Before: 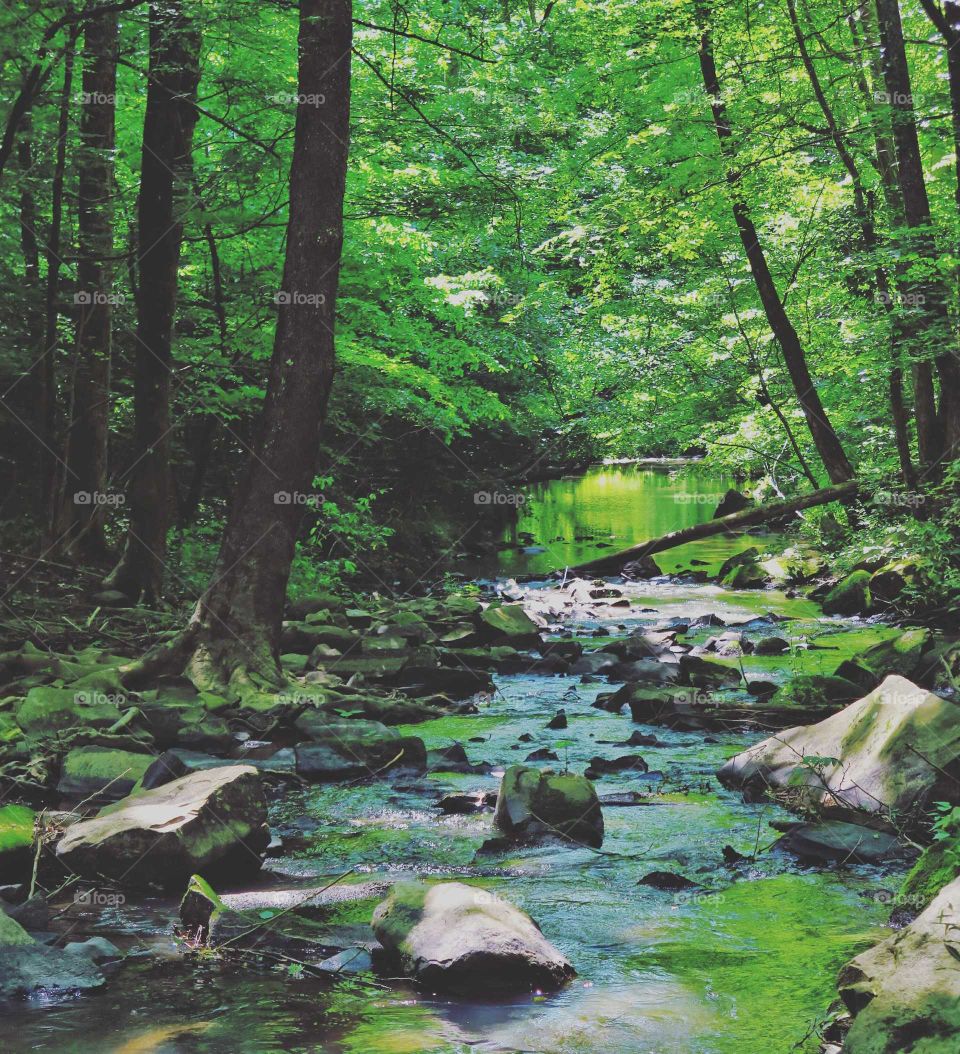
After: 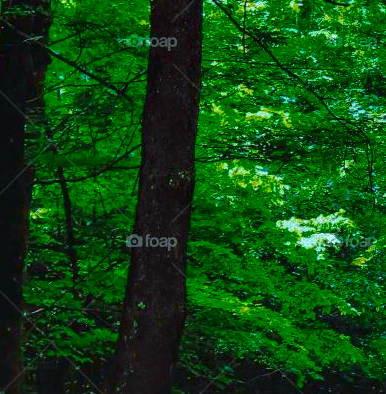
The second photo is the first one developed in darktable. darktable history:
contrast brightness saturation: brightness -0.531
tone curve: curves: ch0 [(0, 0) (0.003, 0.003) (0.011, 0.011) (0.025, 0.025) (0.044, 0.044) (0.069, 0.068) (0.1, 0.098) (0.136, 0.134) (0.177, 0.175) (0.224, 0.221) (0.277, 0.273) (0.335, 0.33) (0.399, 0.393) (0.468, 0.461) (0.543, 0.546) (0.623, 0.625) (0.709, 0.711) (0.801, 0.802) (0.898, 0.898) (1, 1)], color space Lab, independent channels, preserve colors none
local contrast: detail 130%
color balance rgb: highlights gain › chroma 4.008%, highlights gain › hue 202.08°, perceptual saturation grading › global saturation 19.545%, saturation formula JzAzBz (2021)
crop: left 15.467%, top 5.449%, right 44.317%, bottom 57.155%
color zones: curves: ch1 [(0.235, 0.558) (0.75, 0.5)]; ch2 [(0.25, 0.462) (0.749, 0.457)]
tone equalizer: -8 EV -0.436 EV, -7 EV -0.387 EV, -6 EV -0.355 EV, -5 EV -0.193 EV, -3 EV 0.196 EV, -2 EV 0.31 EV, -1 EV 0.375 EV, +0 EV 0.422 EV
shadows and highlights: on, module defaults
